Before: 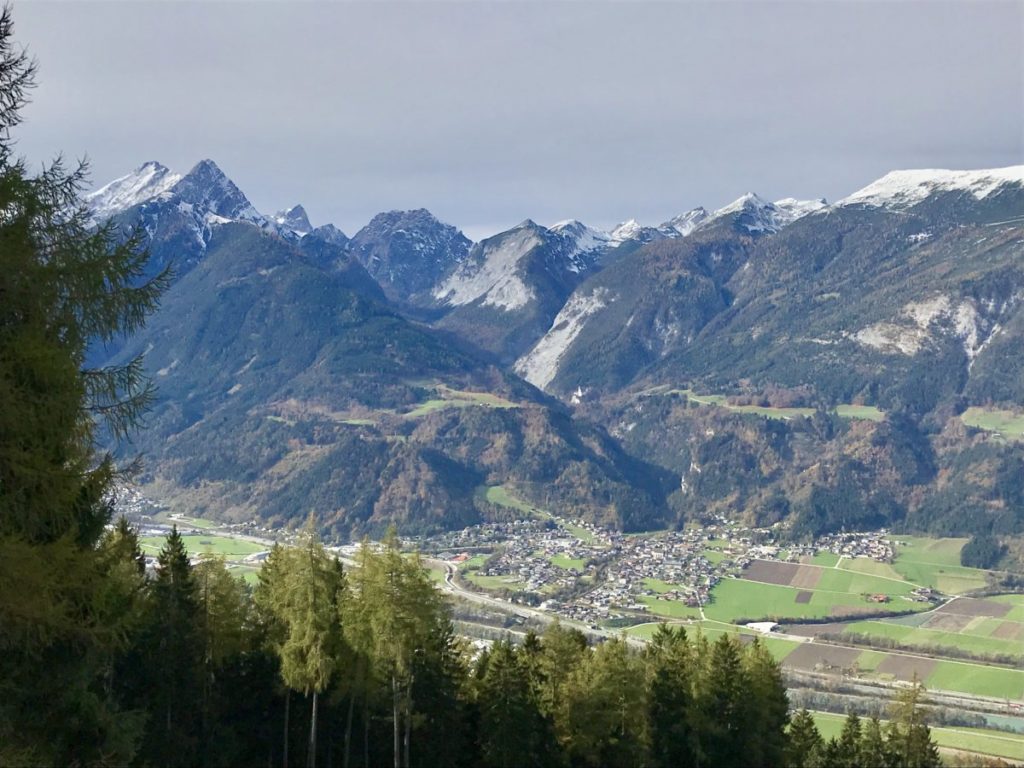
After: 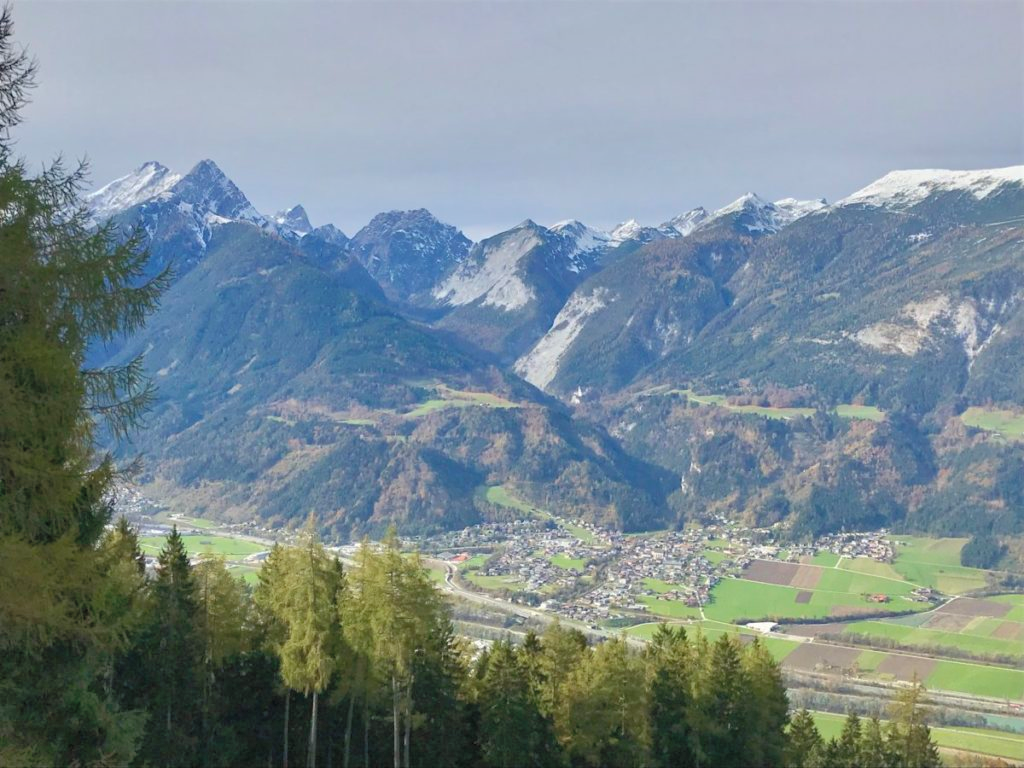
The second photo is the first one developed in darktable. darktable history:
contrast brightness saturation: brightness 0.15
shadows and highlights: on, module defaults
